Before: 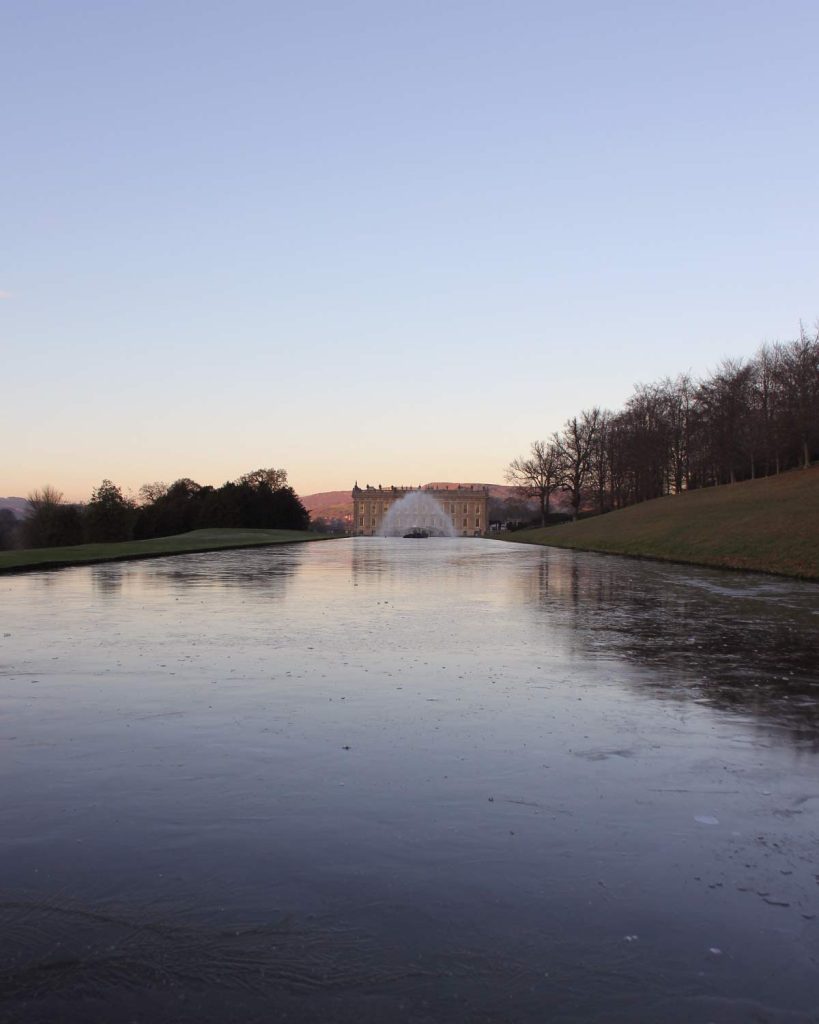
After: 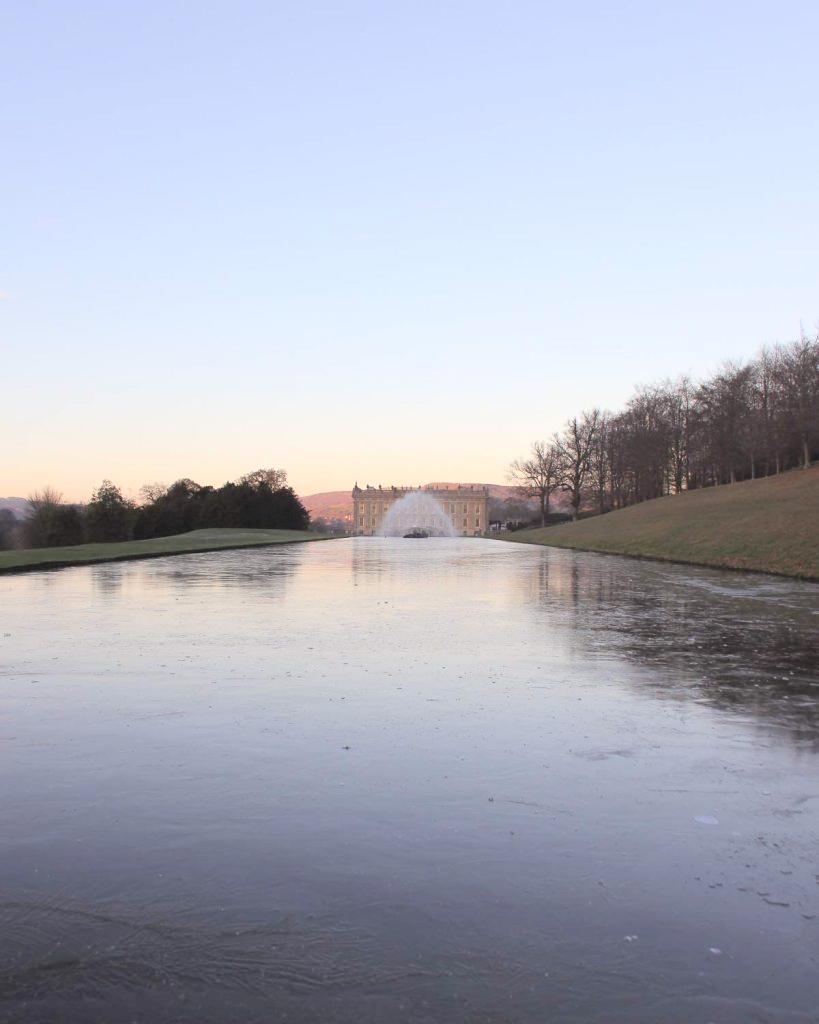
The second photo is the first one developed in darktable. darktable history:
global tonemap: drago (0.7, 100)
contrast equalizer: octaves 7, y [[0.6 ×6], [0.55 ×6], [0 ×6], [0 ×6], [0 ×6]], mix -0.2
tone equalizer: -8 EV 0.06 EV, smoothing diameter 25%, edges refinement/feathering 10, preserve details guided filter
